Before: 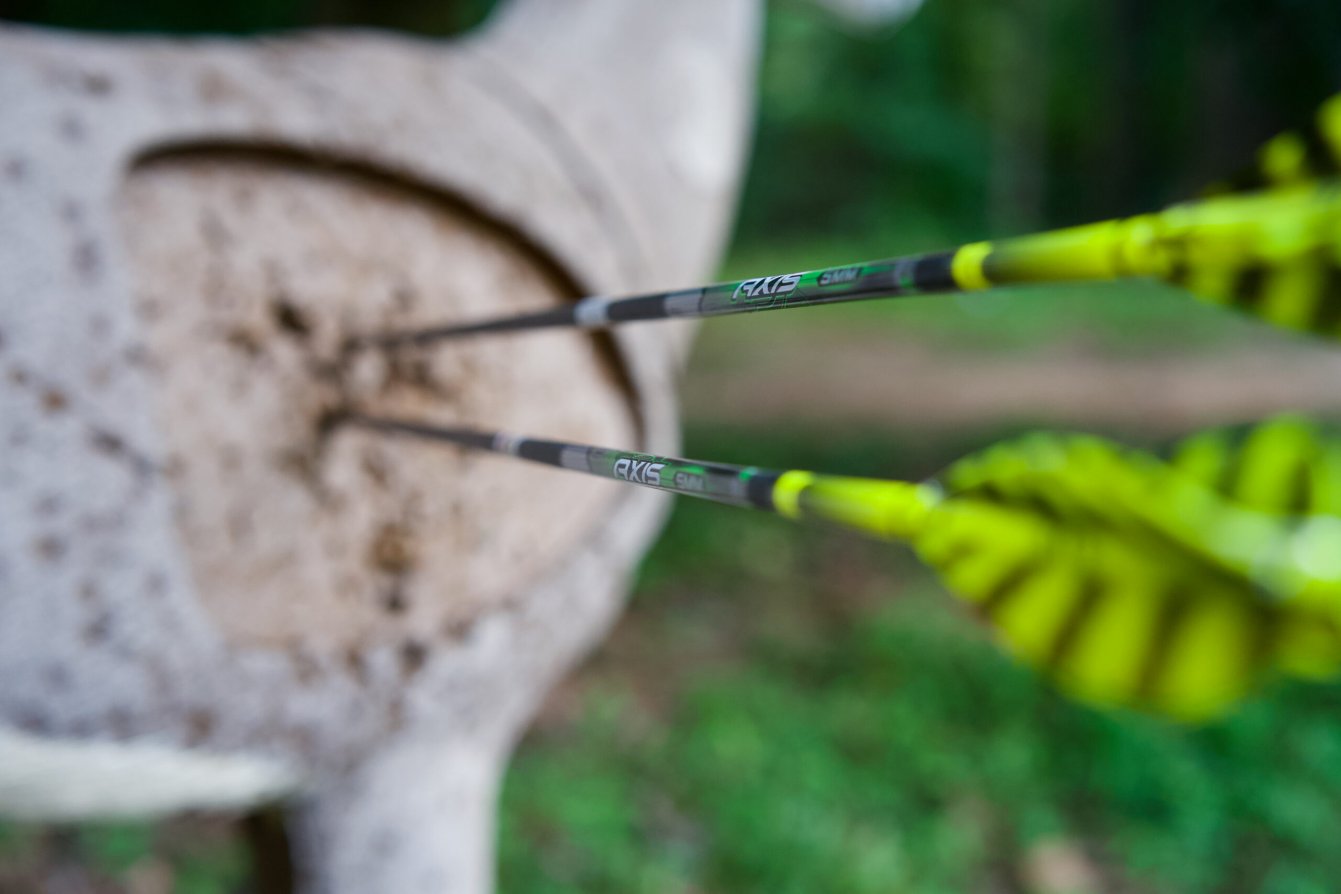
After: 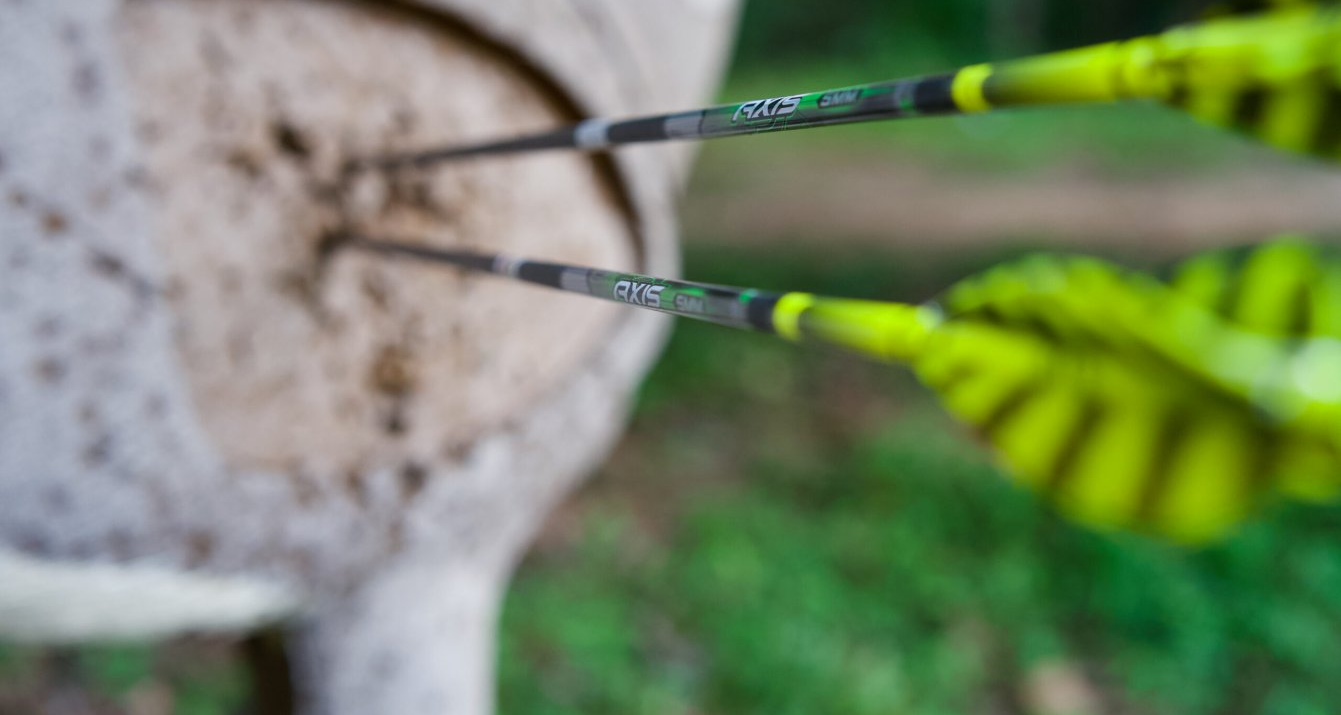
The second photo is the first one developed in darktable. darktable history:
crop and rotate: top 19.966%
